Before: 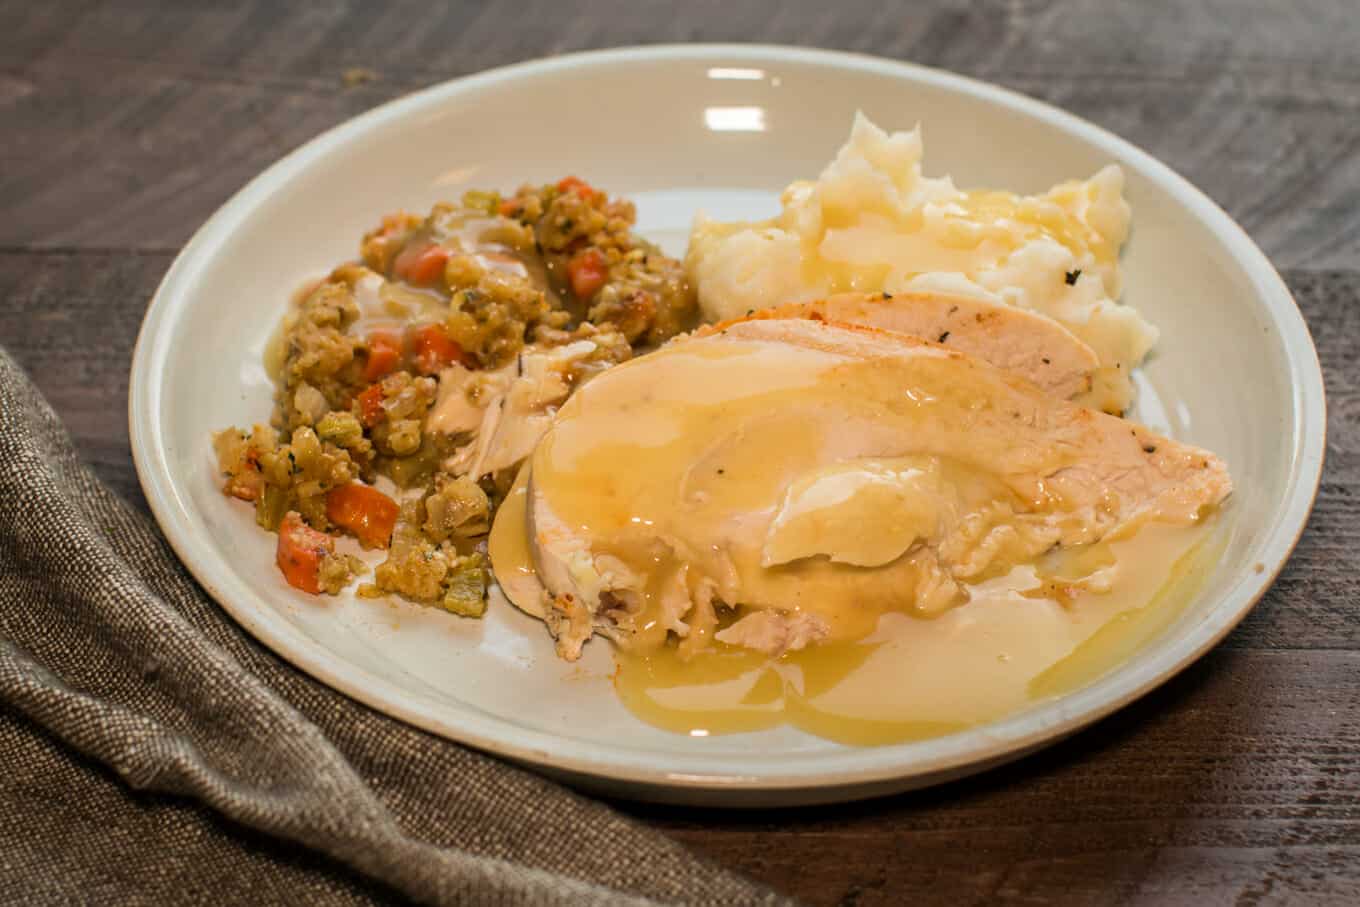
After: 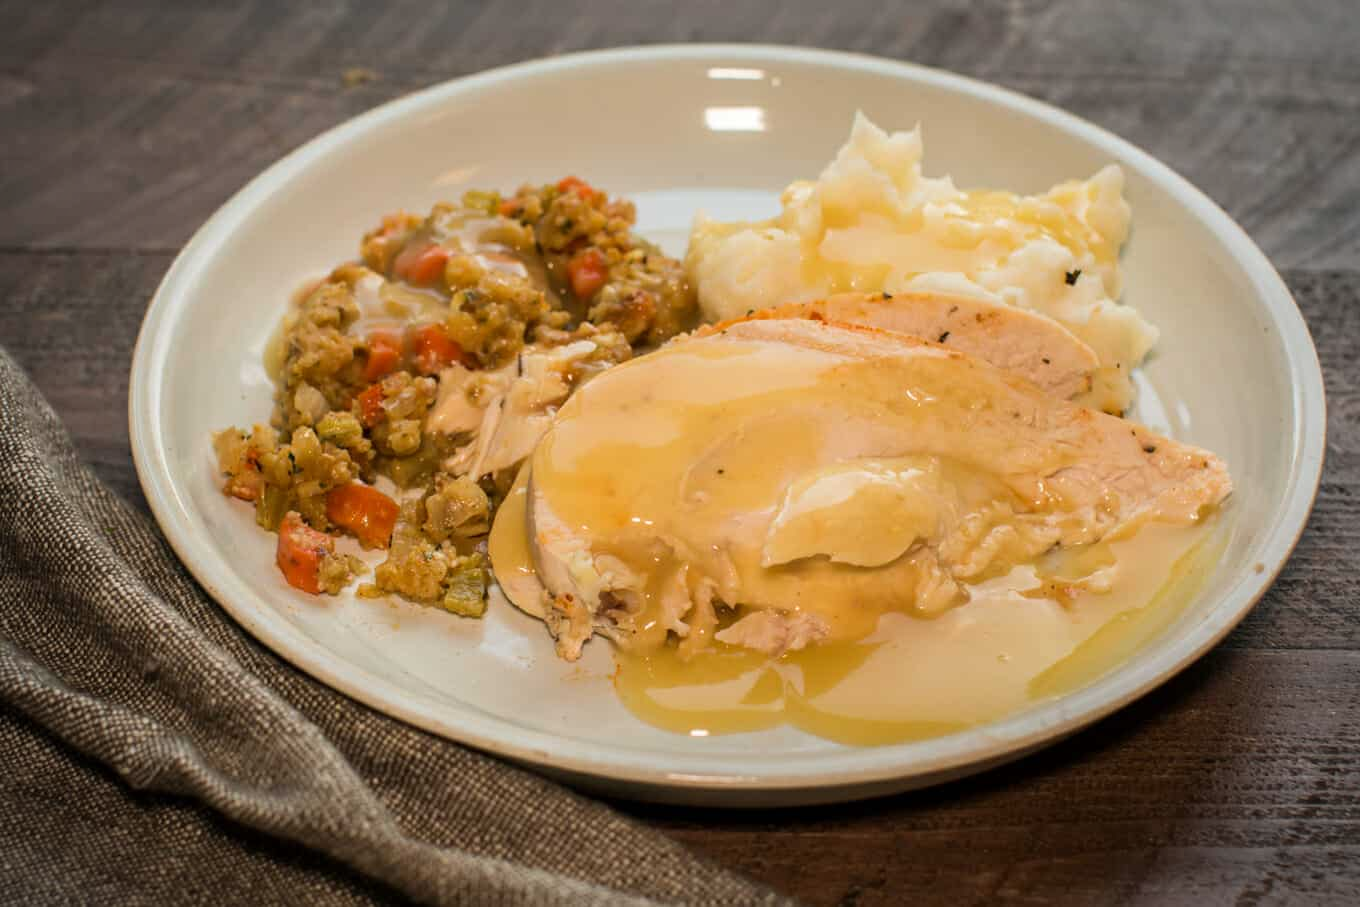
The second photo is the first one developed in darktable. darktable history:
vignetting: fall-off radius 60.82%
